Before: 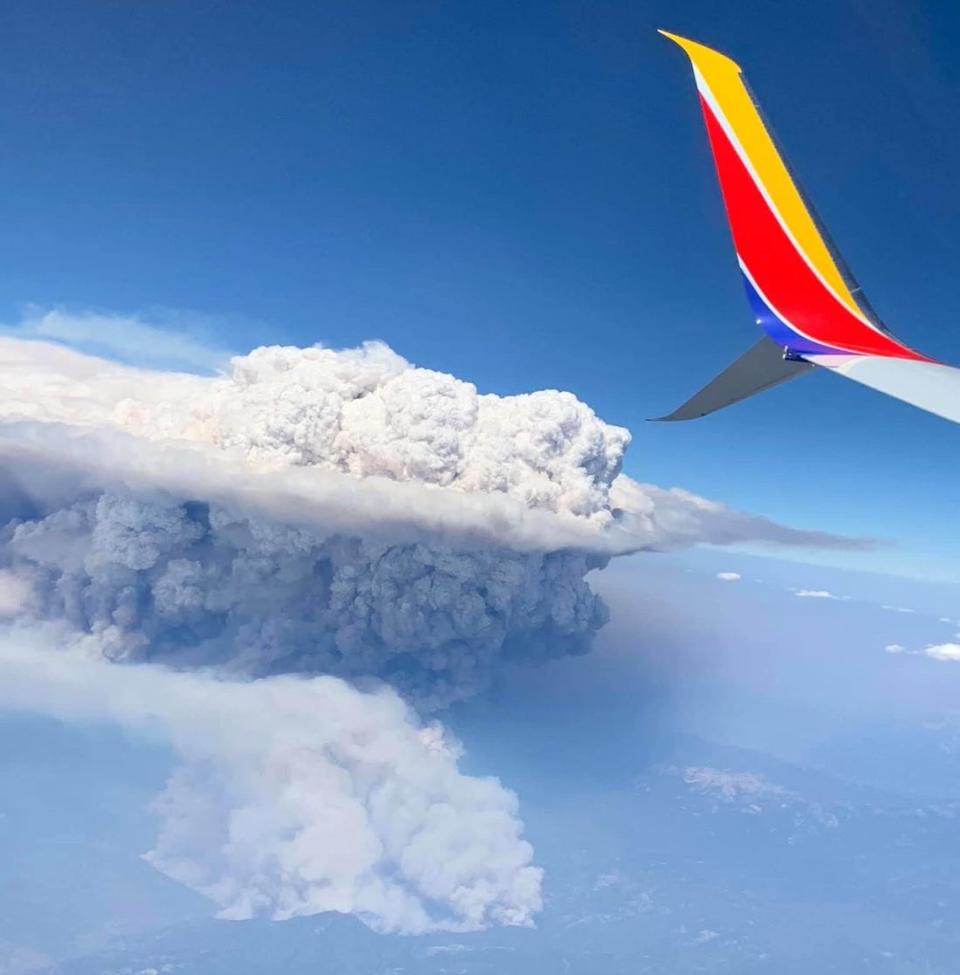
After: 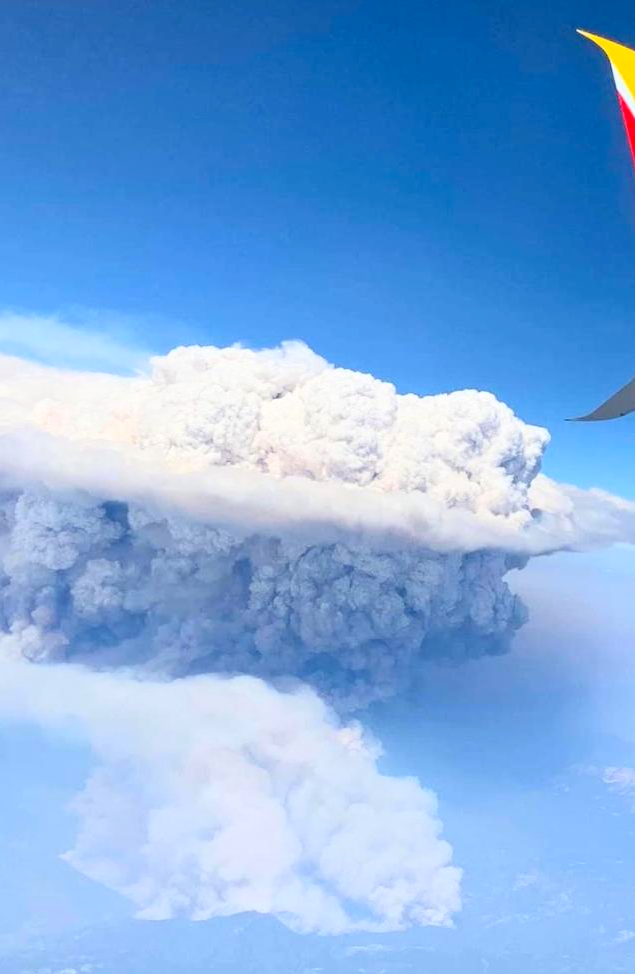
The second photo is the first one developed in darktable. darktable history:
crop and rotate: left 8.527%, right 25.239%
contrast brightness saturation: contrast 0.2, brightness 0.163, saturation 0.221
